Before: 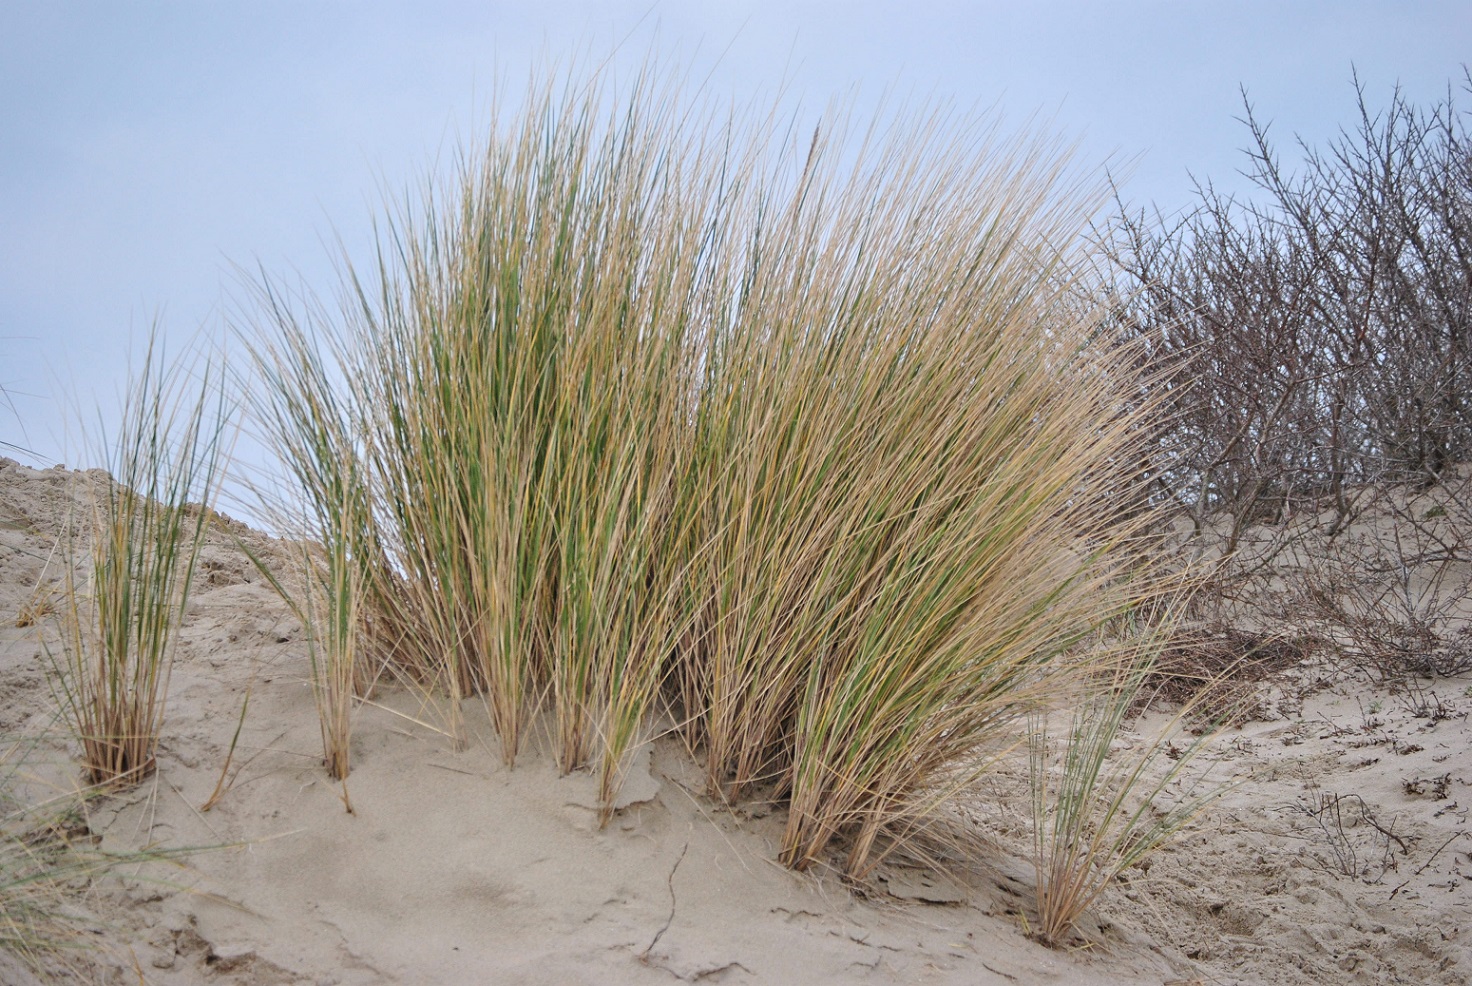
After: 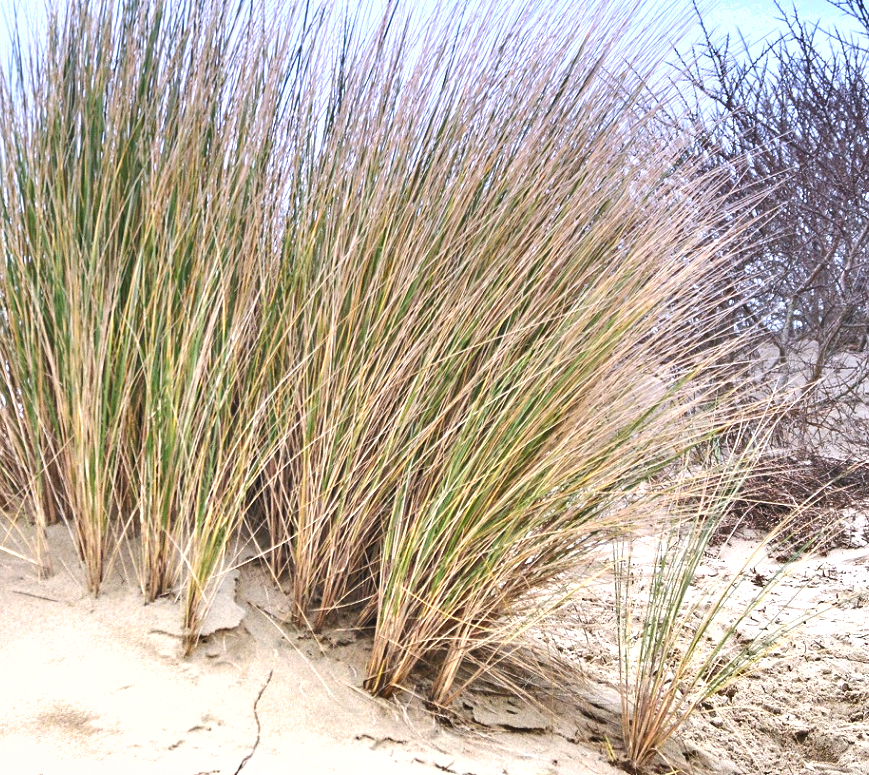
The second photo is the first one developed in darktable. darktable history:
exposure: black level correction 0, exposure 1.45 EV, compensate exposure bias true, compensate highlight preservation false
graduated density: hue 238.83°, saturation 50%
shadows and highlights: soften with gaussian
crop and rotate: left 28.256%, top 17.734%, right 12.656%, bottom 3.573%
